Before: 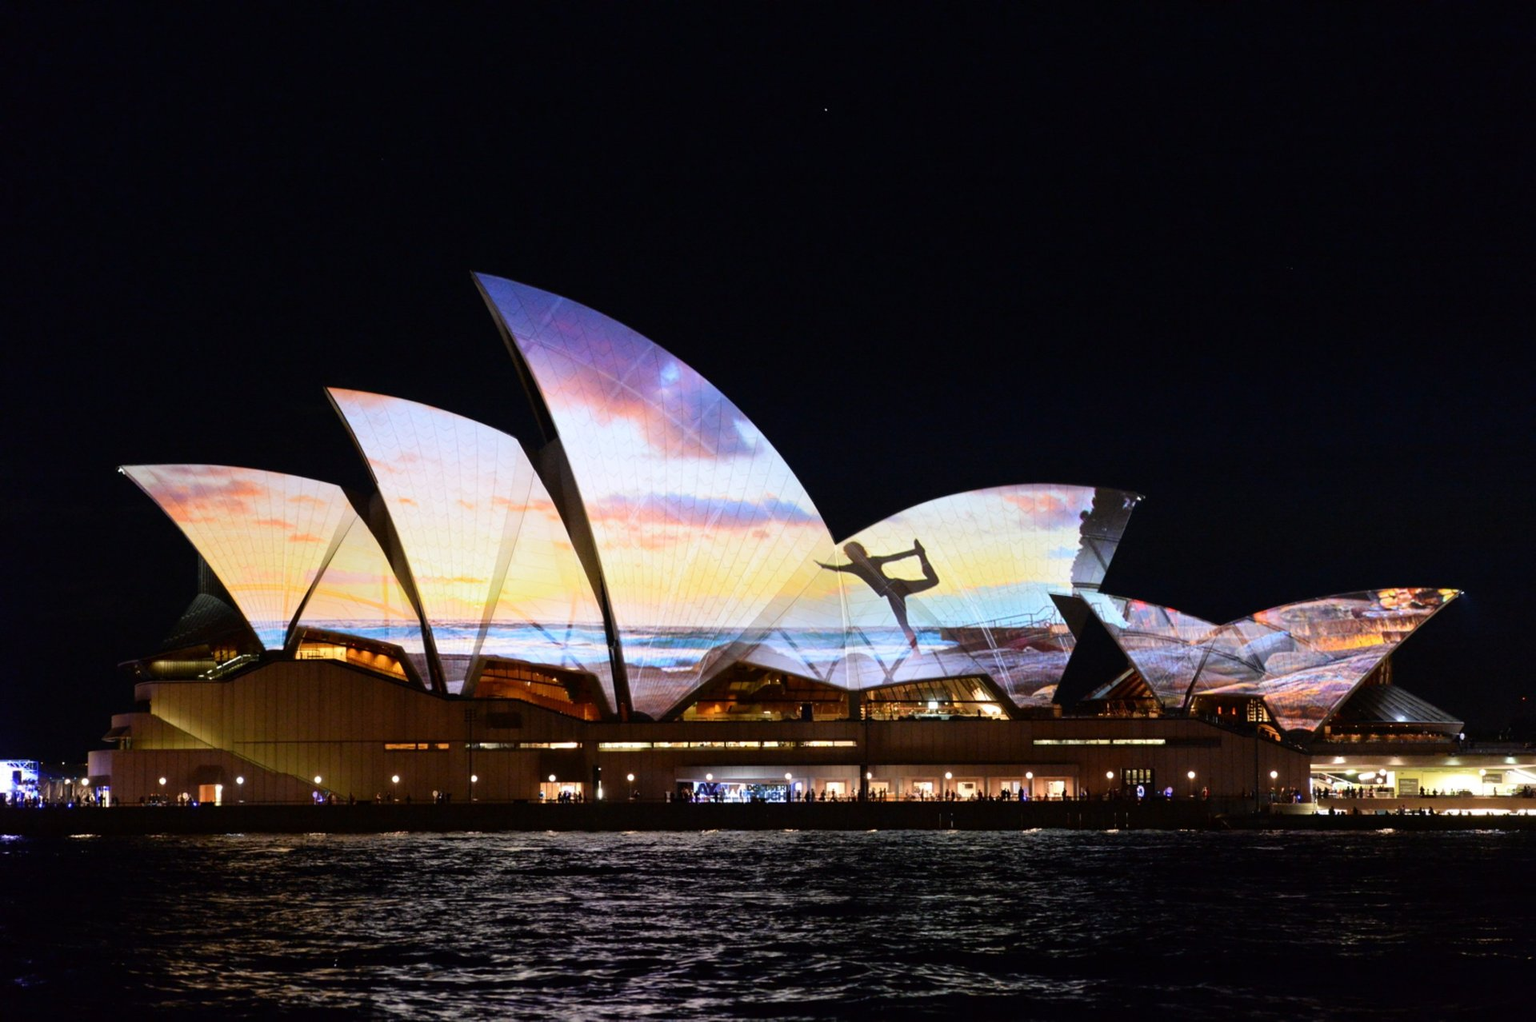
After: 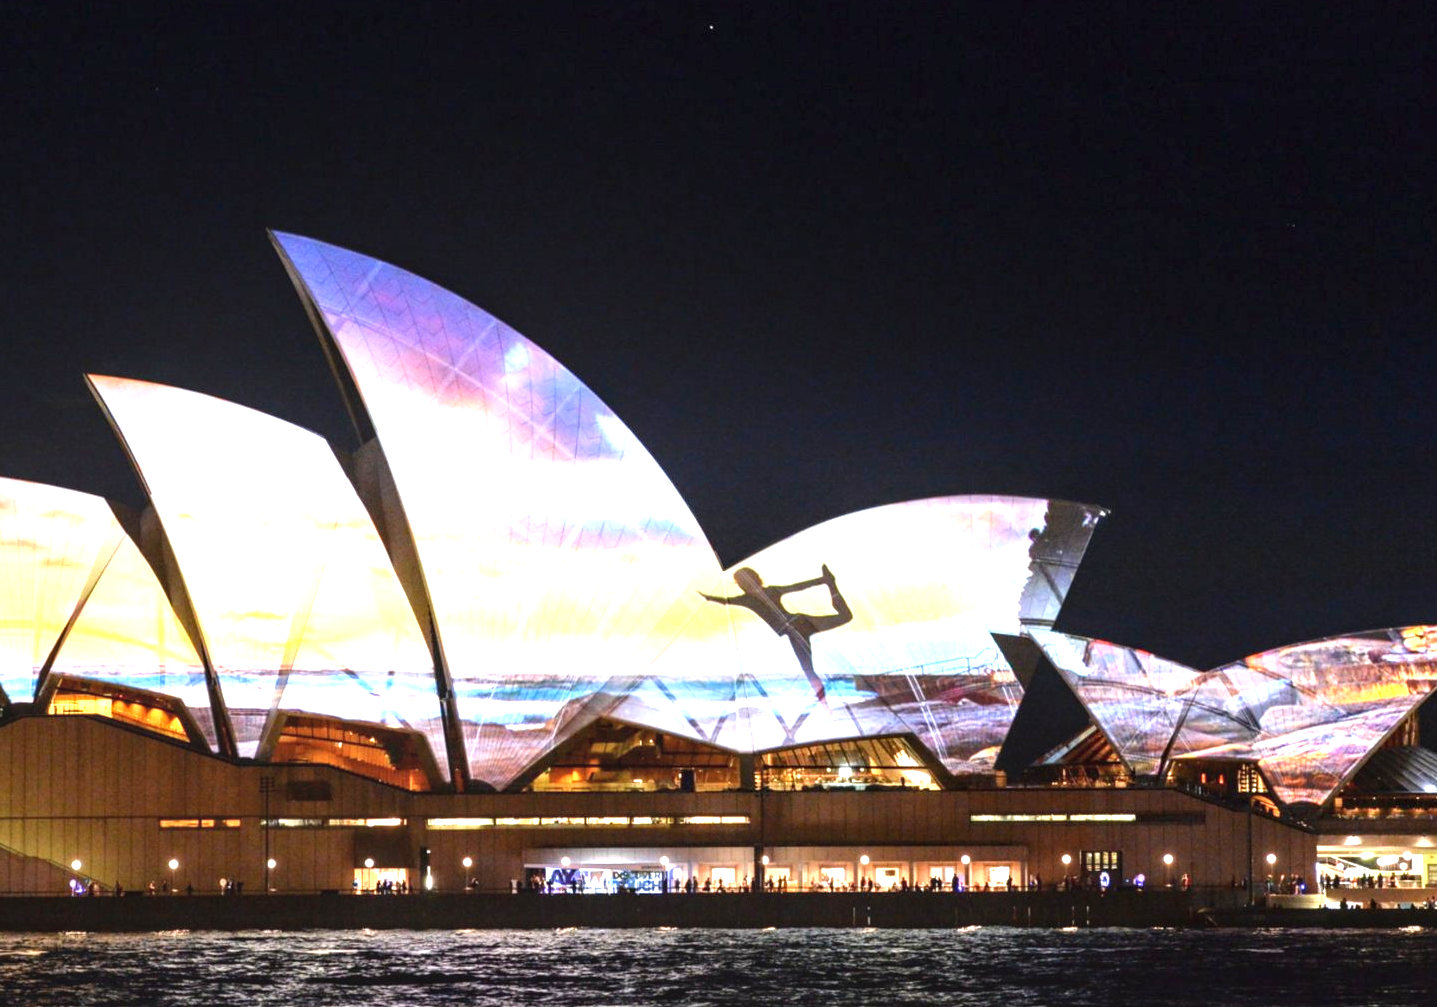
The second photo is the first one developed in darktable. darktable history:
crop: left 16.768%, top 8.653%, right 8.362%, bottom 12.485%
exposure: black level correction 0, exposure 1.3 EV, compensate exposure bias true, compensate highlight preservation false
local contrast: on, module defaults
